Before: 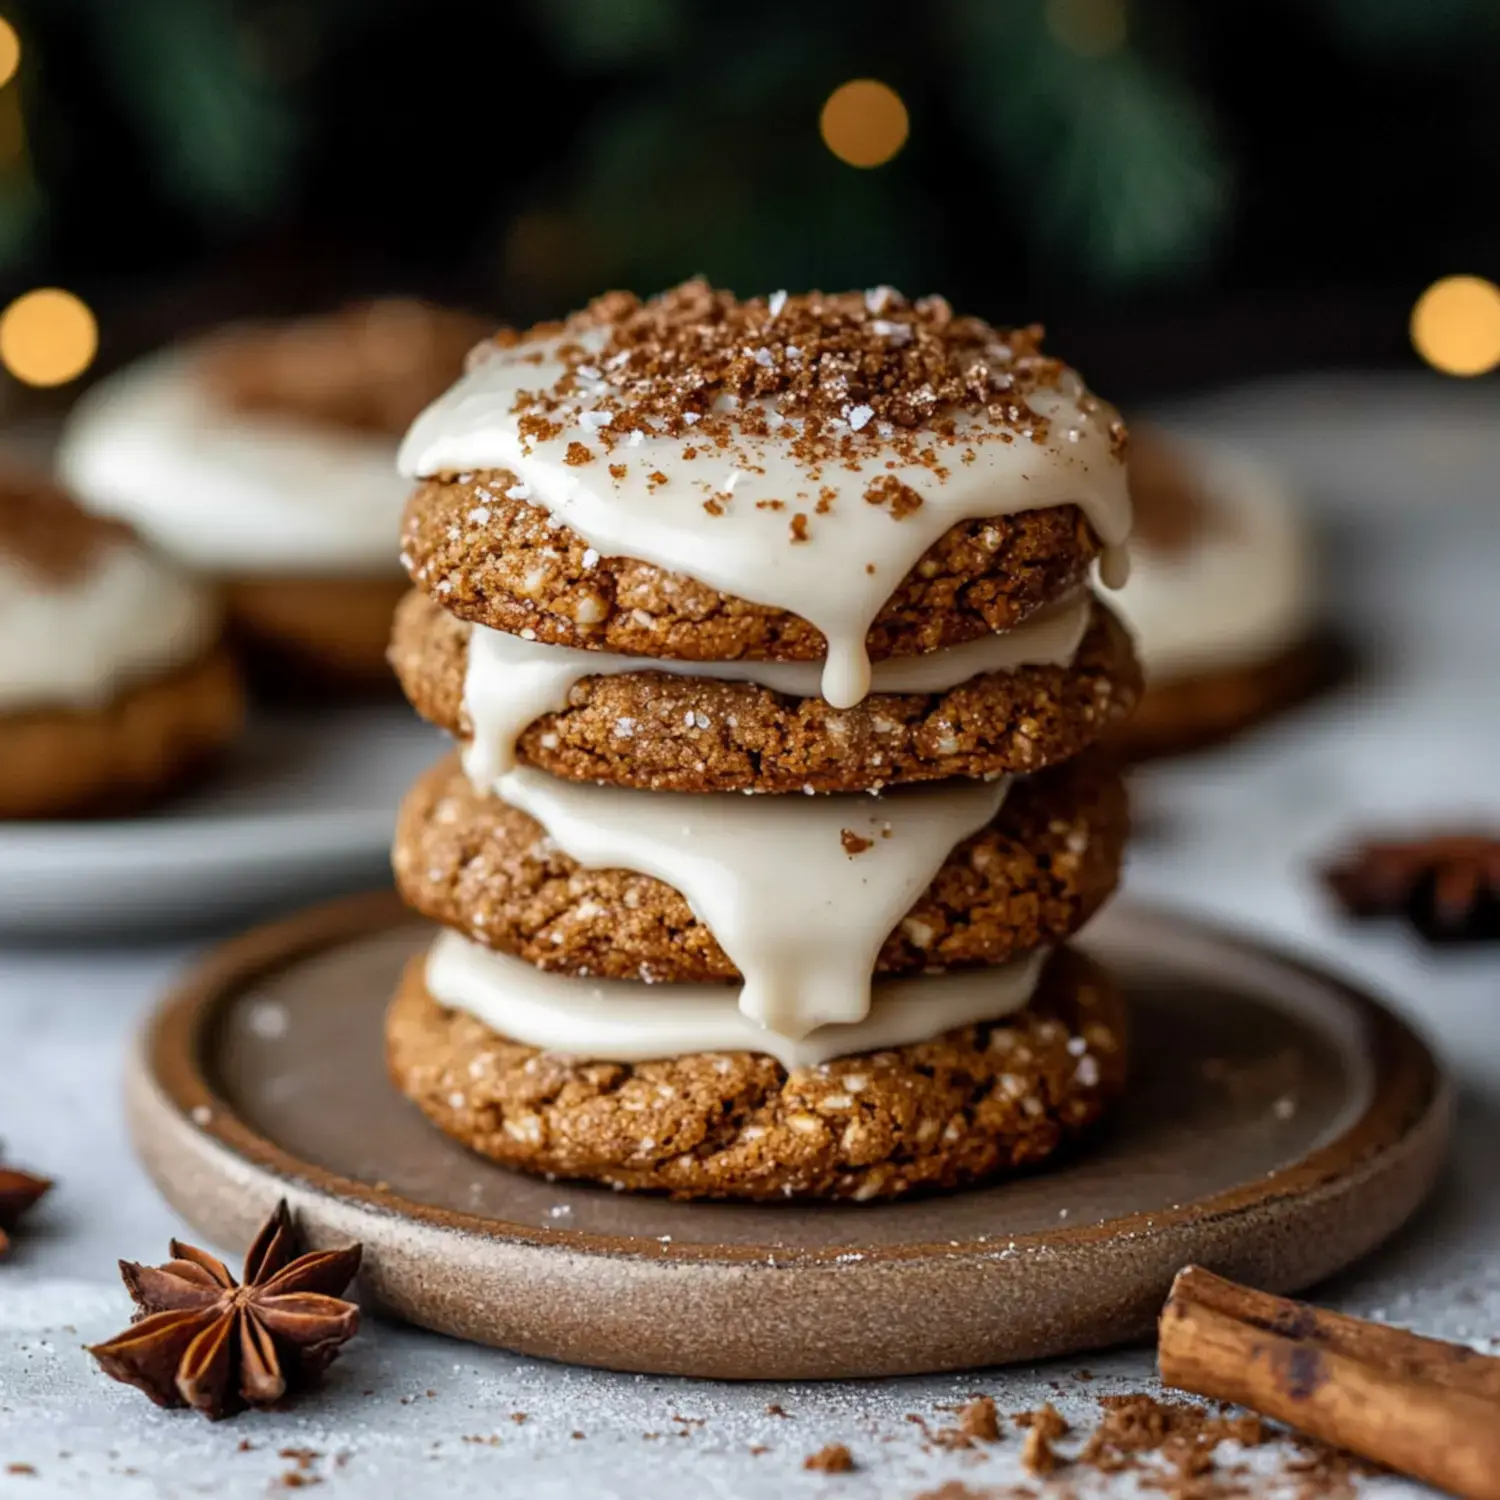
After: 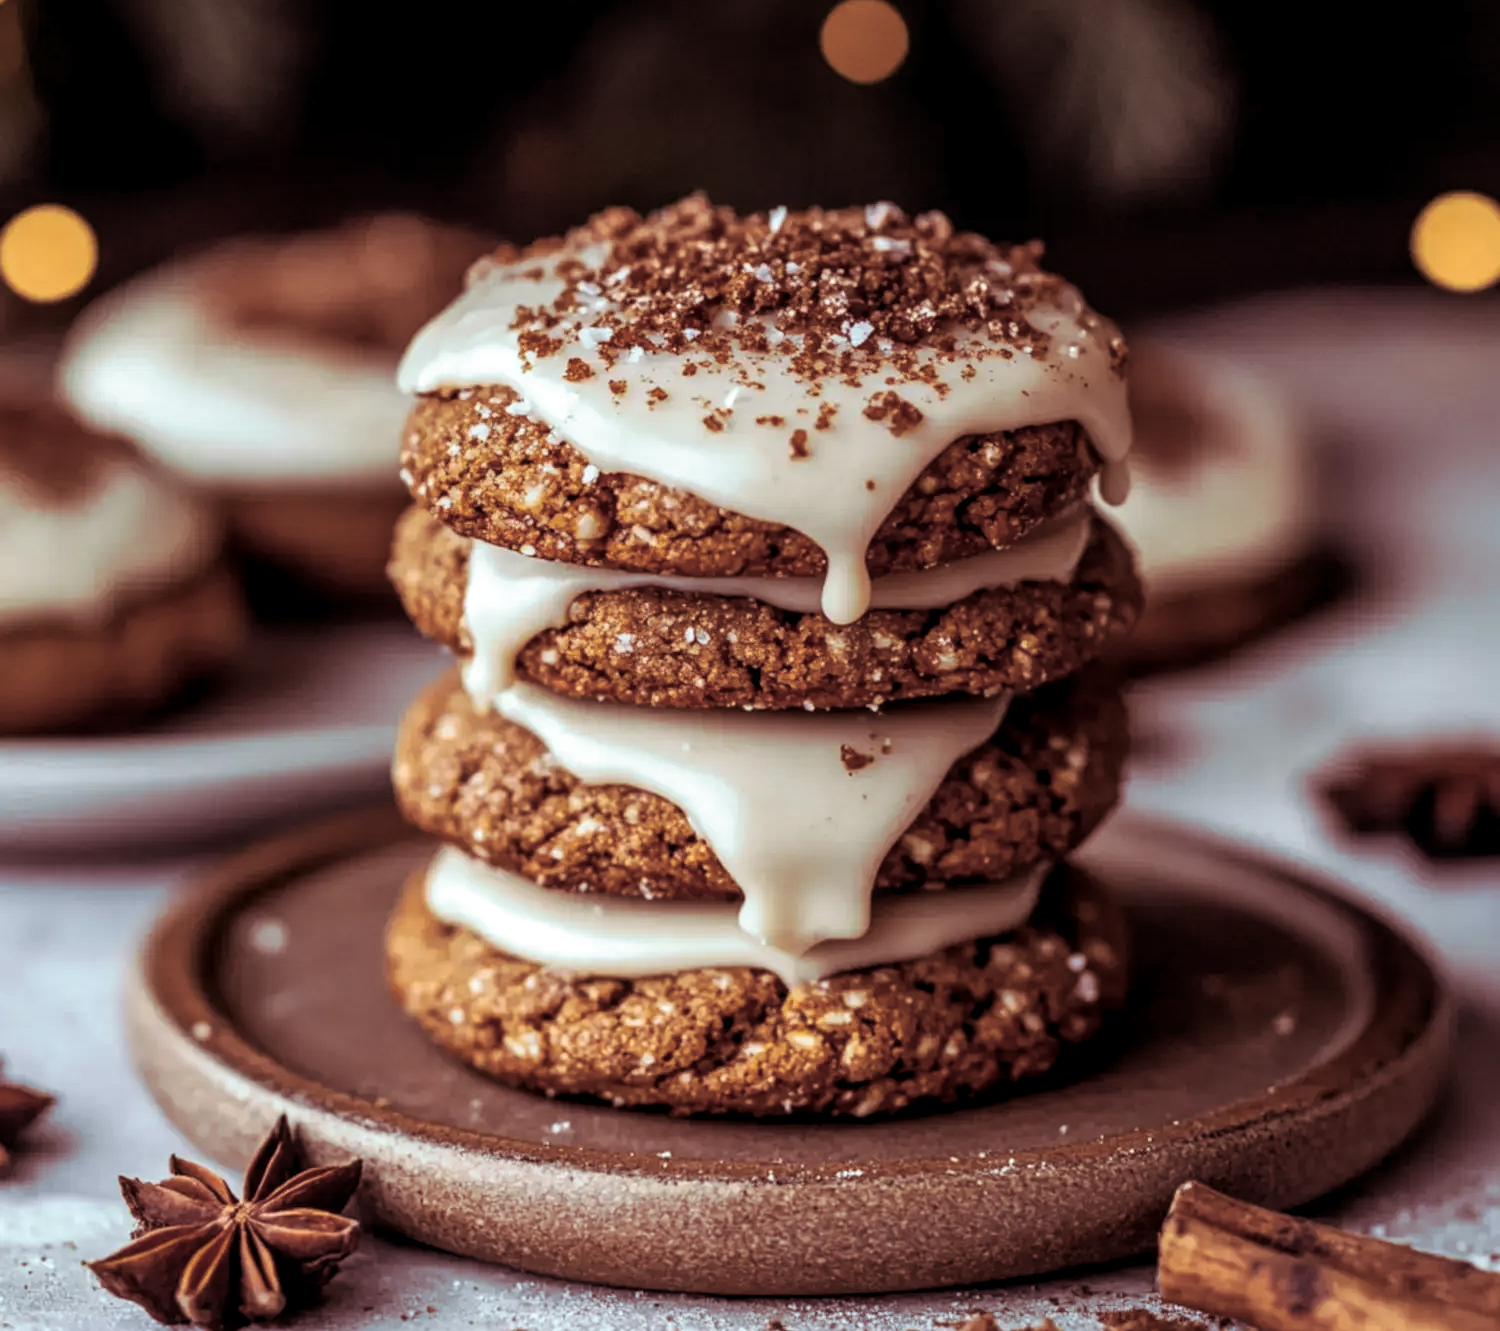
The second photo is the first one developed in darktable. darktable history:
local contrast: on, module defaults
crop and rotate: top 5.609%, bottom 5.609%
split-toning: highlights › hue 180°
